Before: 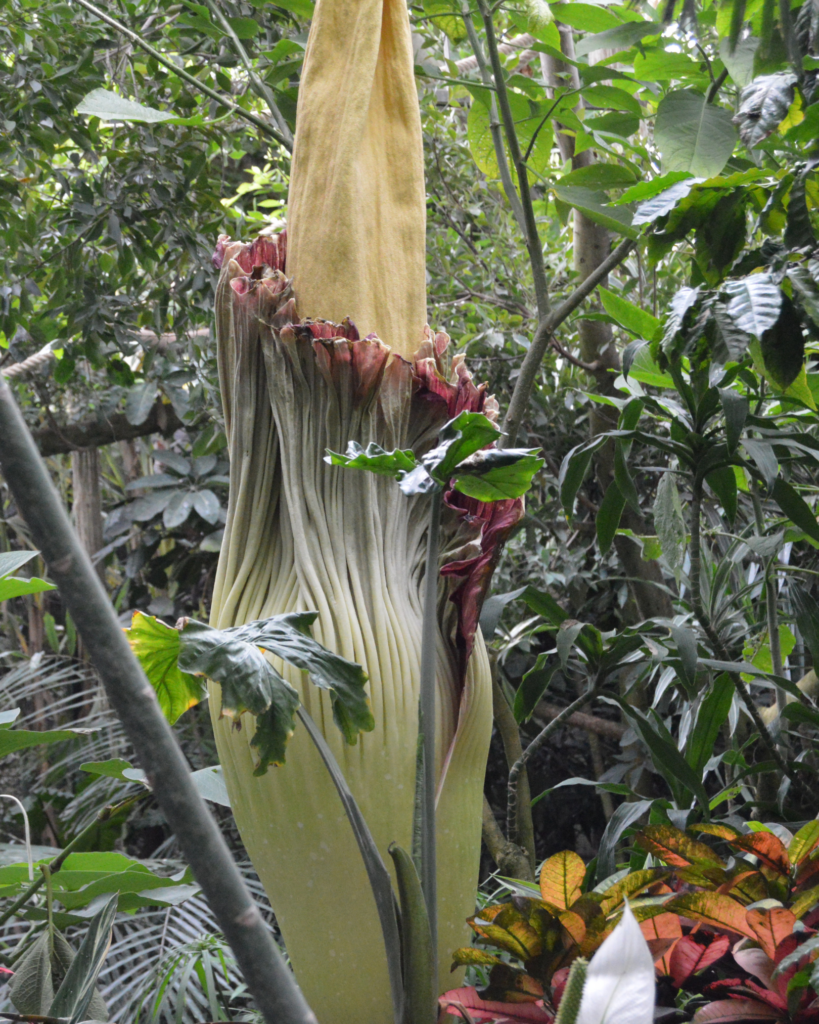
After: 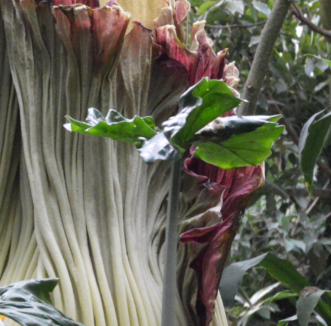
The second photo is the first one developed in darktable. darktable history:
crop: left 31.746%, top 32.53%, right 27.831%, bottom 35.631%
